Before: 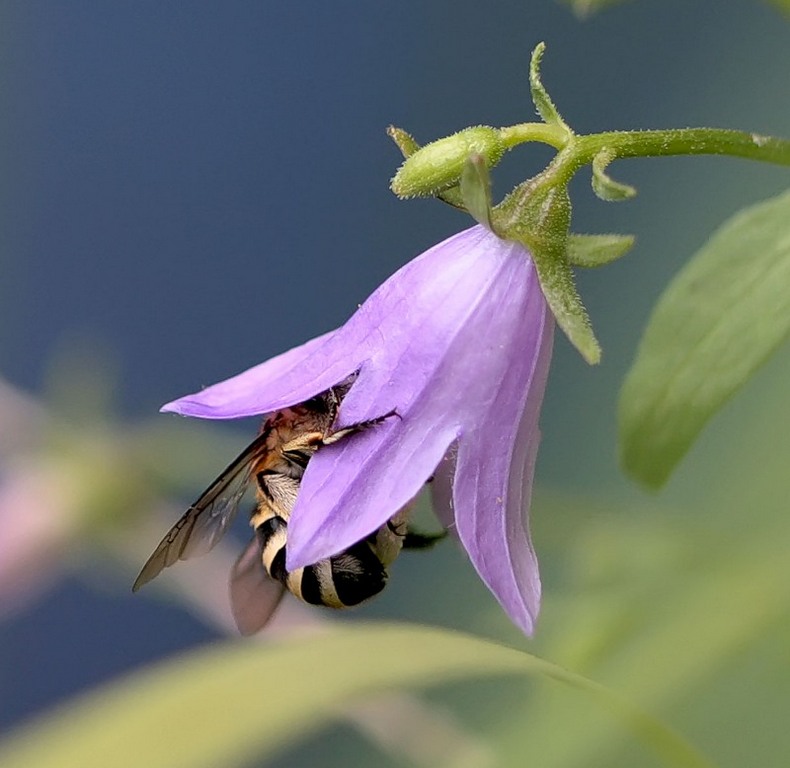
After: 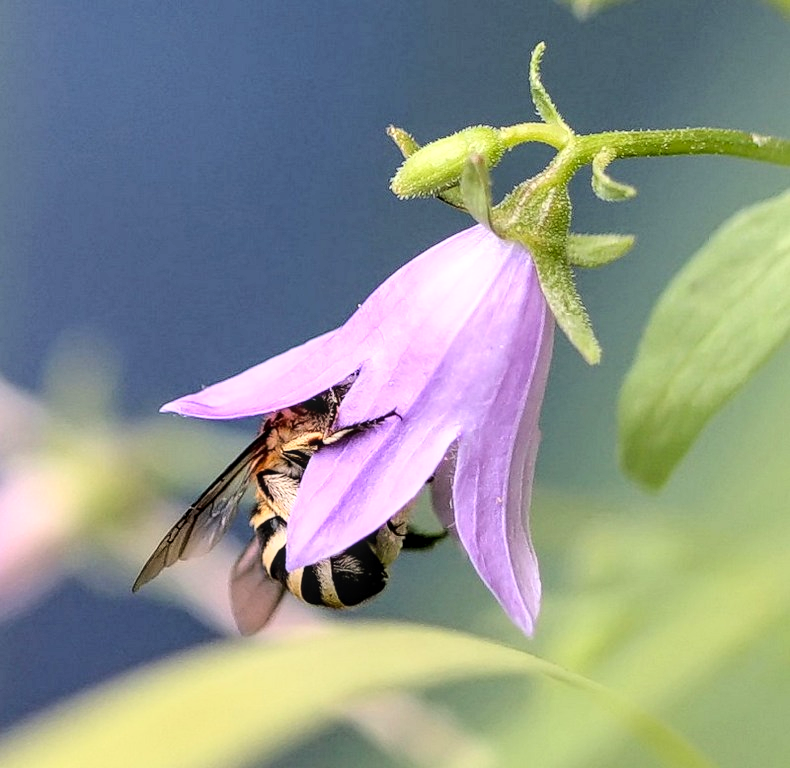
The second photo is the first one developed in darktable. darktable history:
base curve: curves: ch0 [(0, 0) (0.028, 0.03) (0.121, 0.232) (0.46, 0.748) (0.859, 0.968) (1, 1)]
local contrast: detail 130%
